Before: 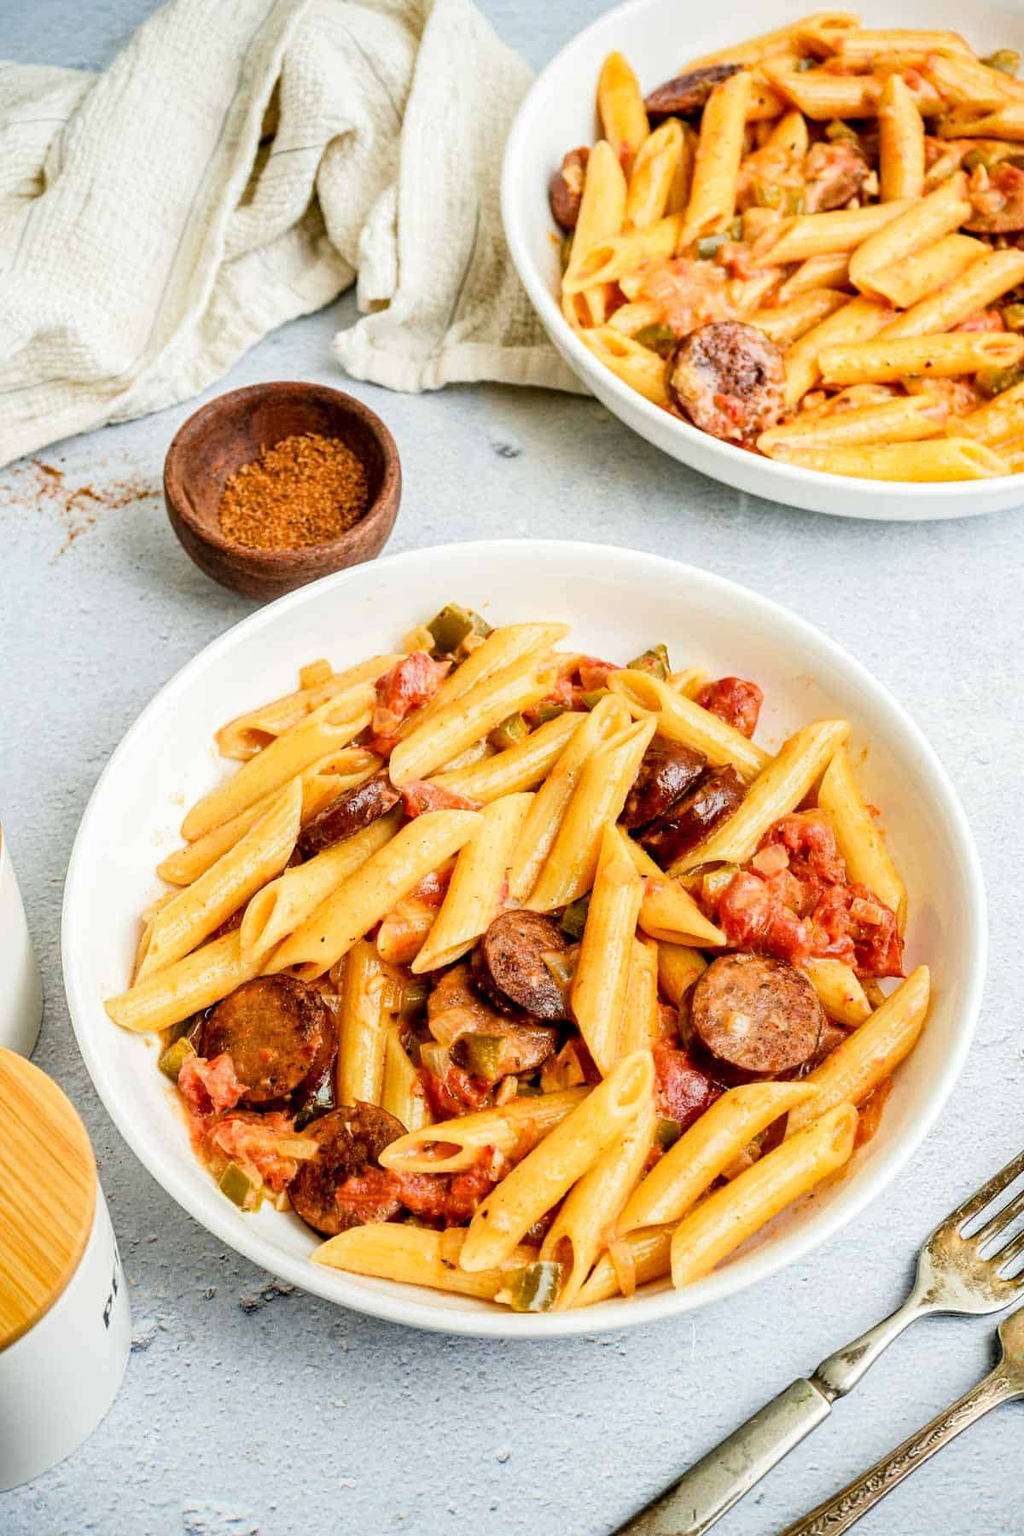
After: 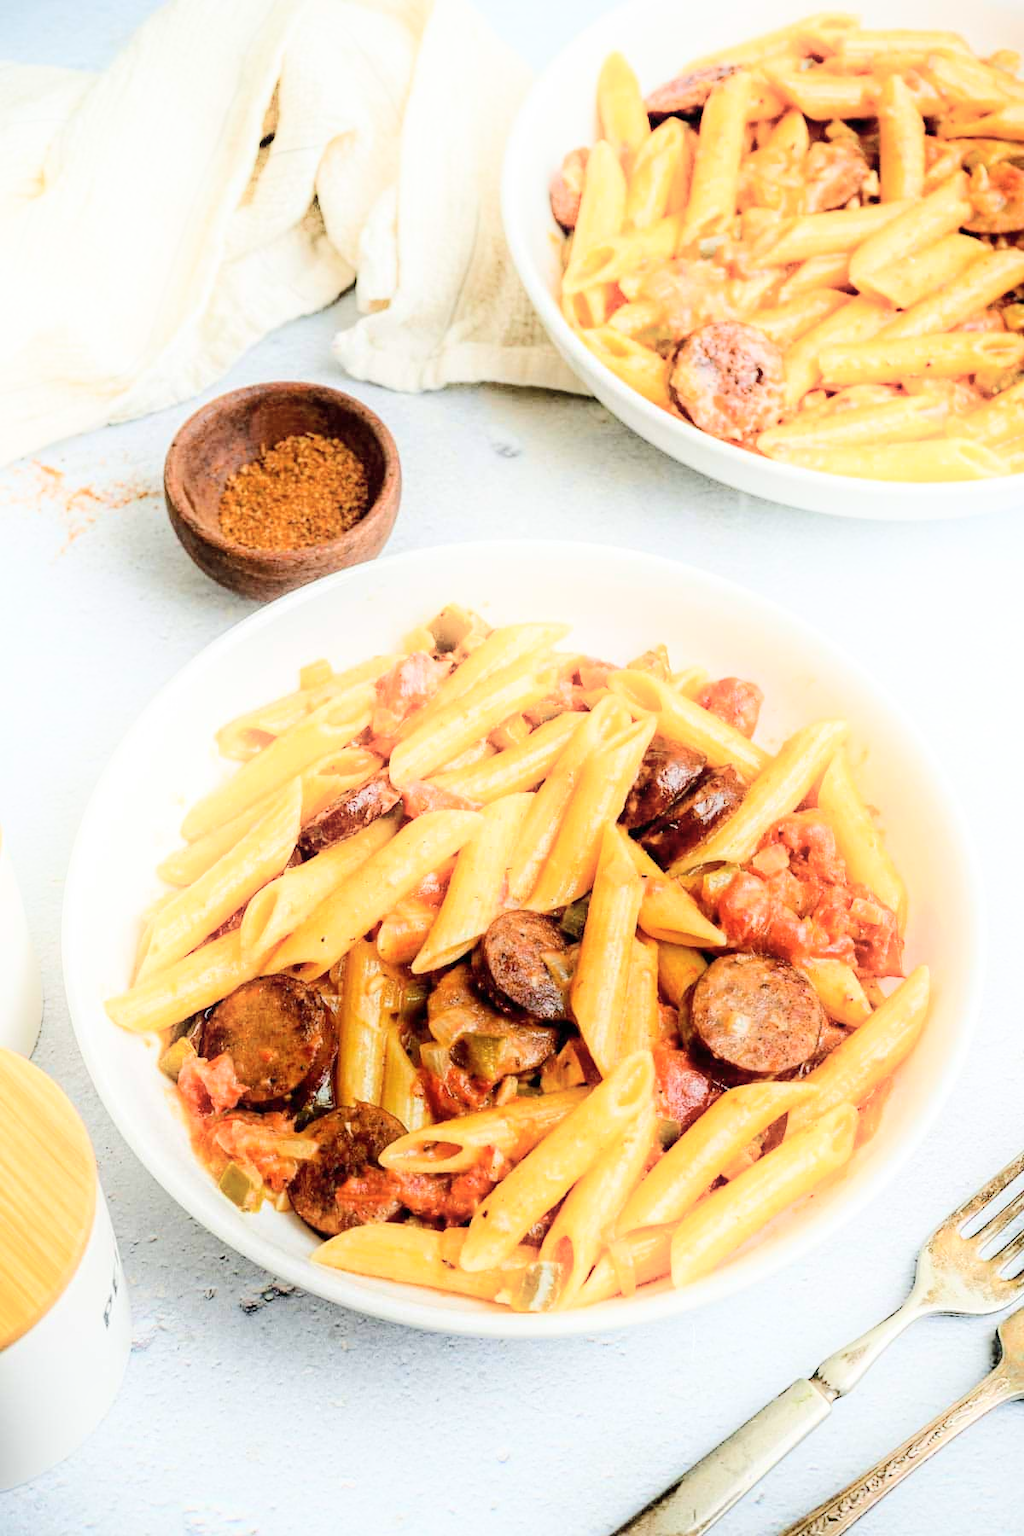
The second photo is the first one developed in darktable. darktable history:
shadows and highlights: shadows -89.17, highlights 89.75, soften with gaussian
